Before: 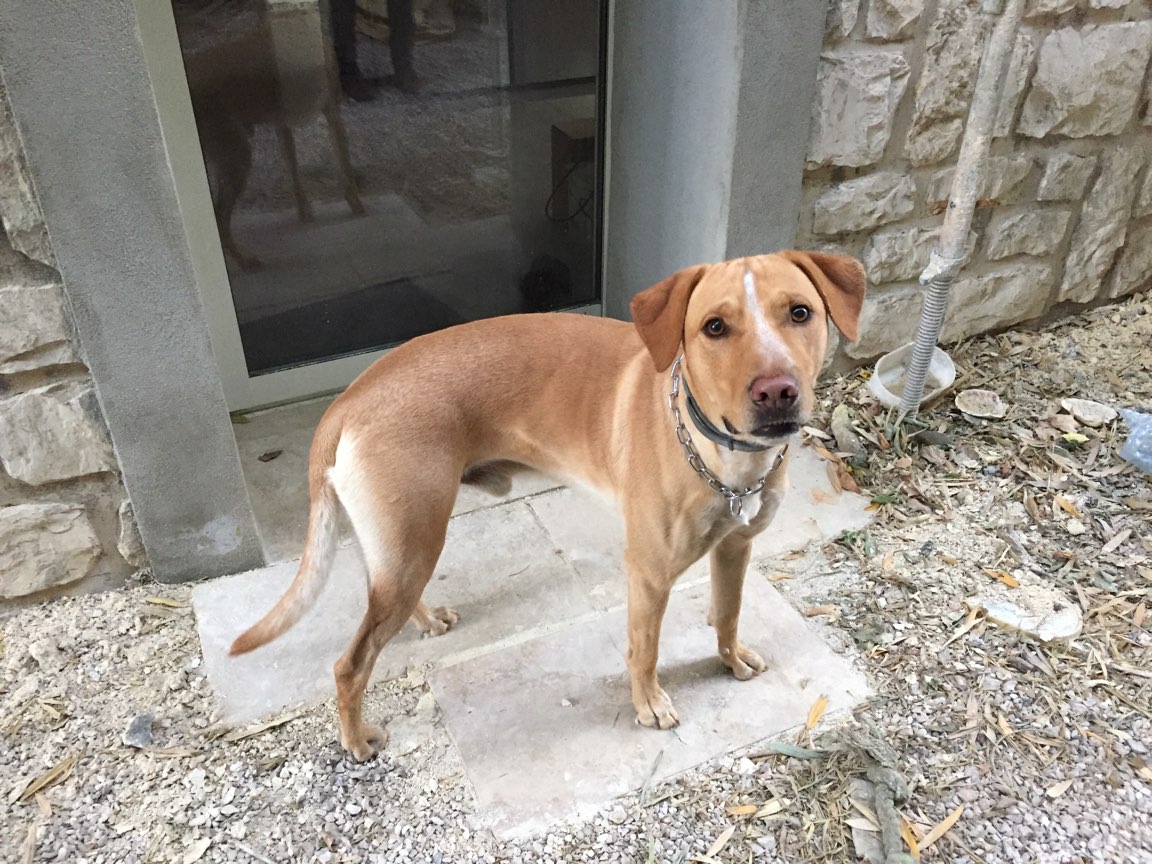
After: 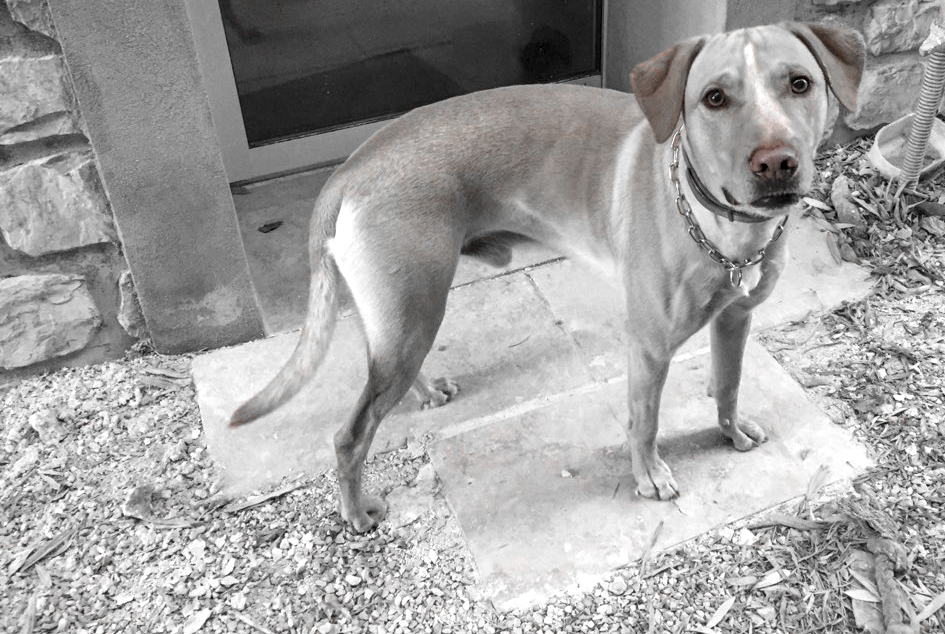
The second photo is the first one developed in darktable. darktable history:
crop: top 26.531%, right 17.959%
local contrast: on, module defaults
color zones: curves: ch1 [(0, 0.006) (0.094, 0.285) (0.171, 0.001) (0.429, 0.001) (0.571, 0.003) (0.714, 0.004) (0.857, 0.004) (1, 0.006)]
